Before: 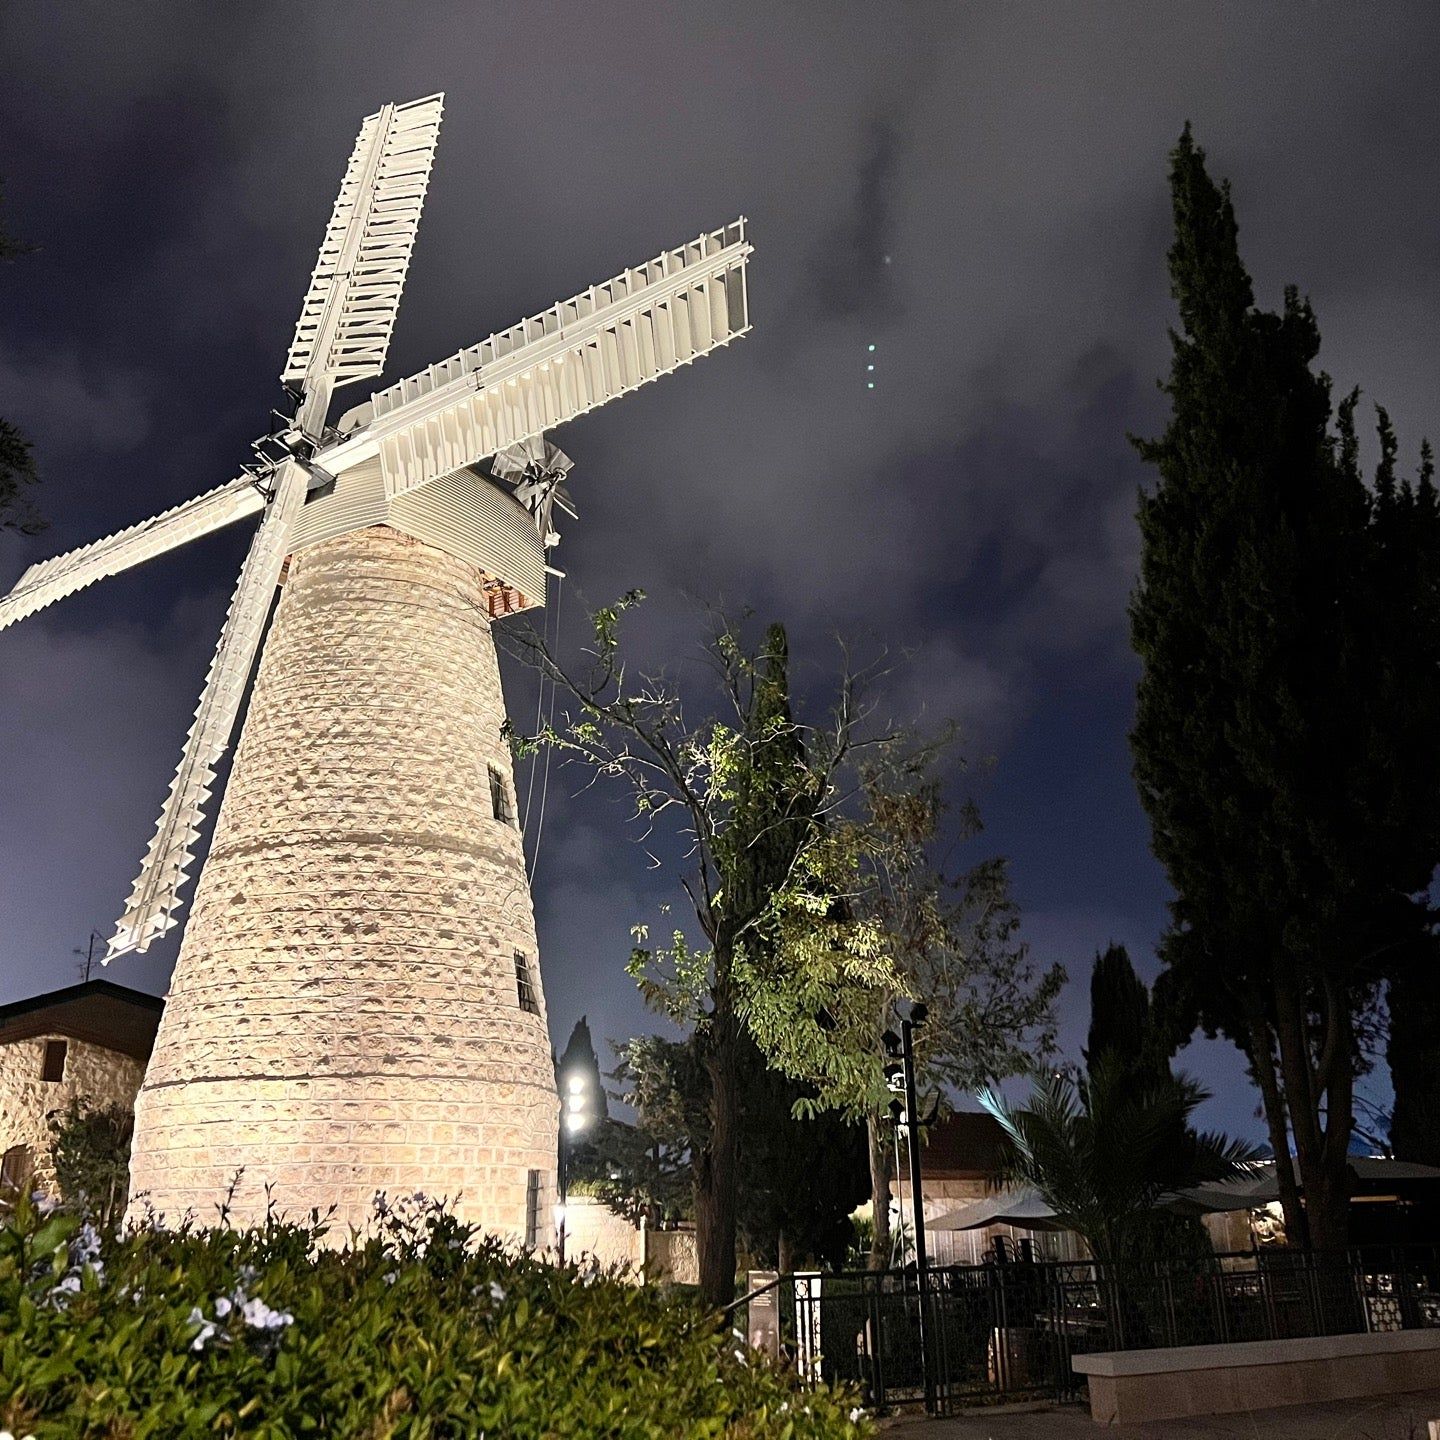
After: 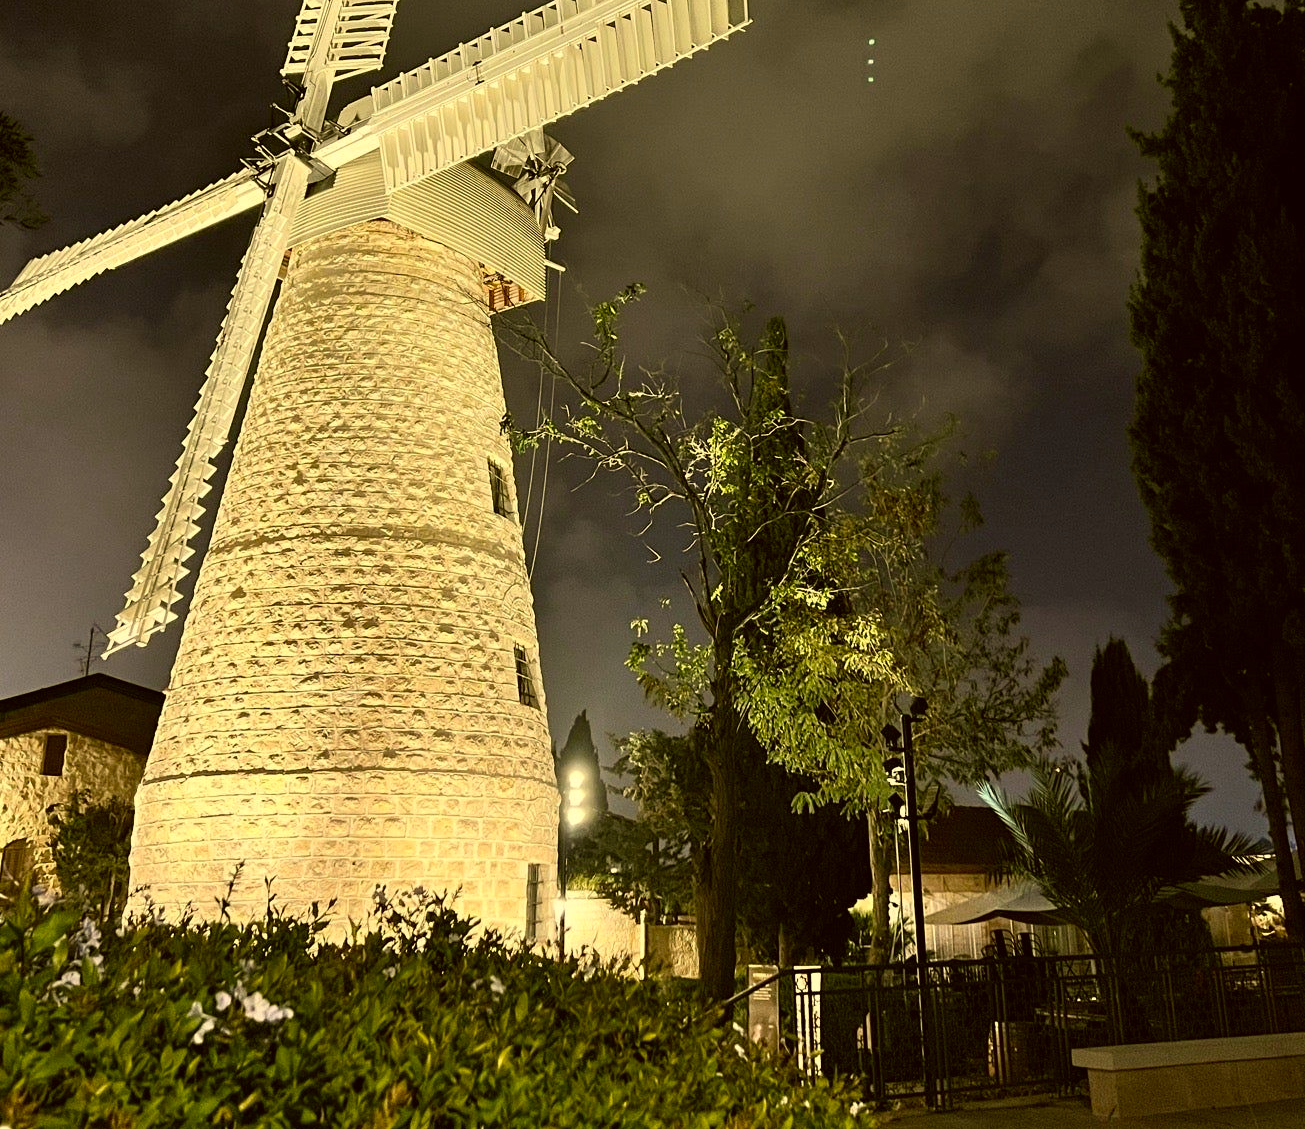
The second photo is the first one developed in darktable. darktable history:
crop: top 21.314%, right 9.366%, bottom 0.217%
color correction: highlights a* 0.152, highlights b* 29.55, shadows a* -0.279, shadows b* 21
